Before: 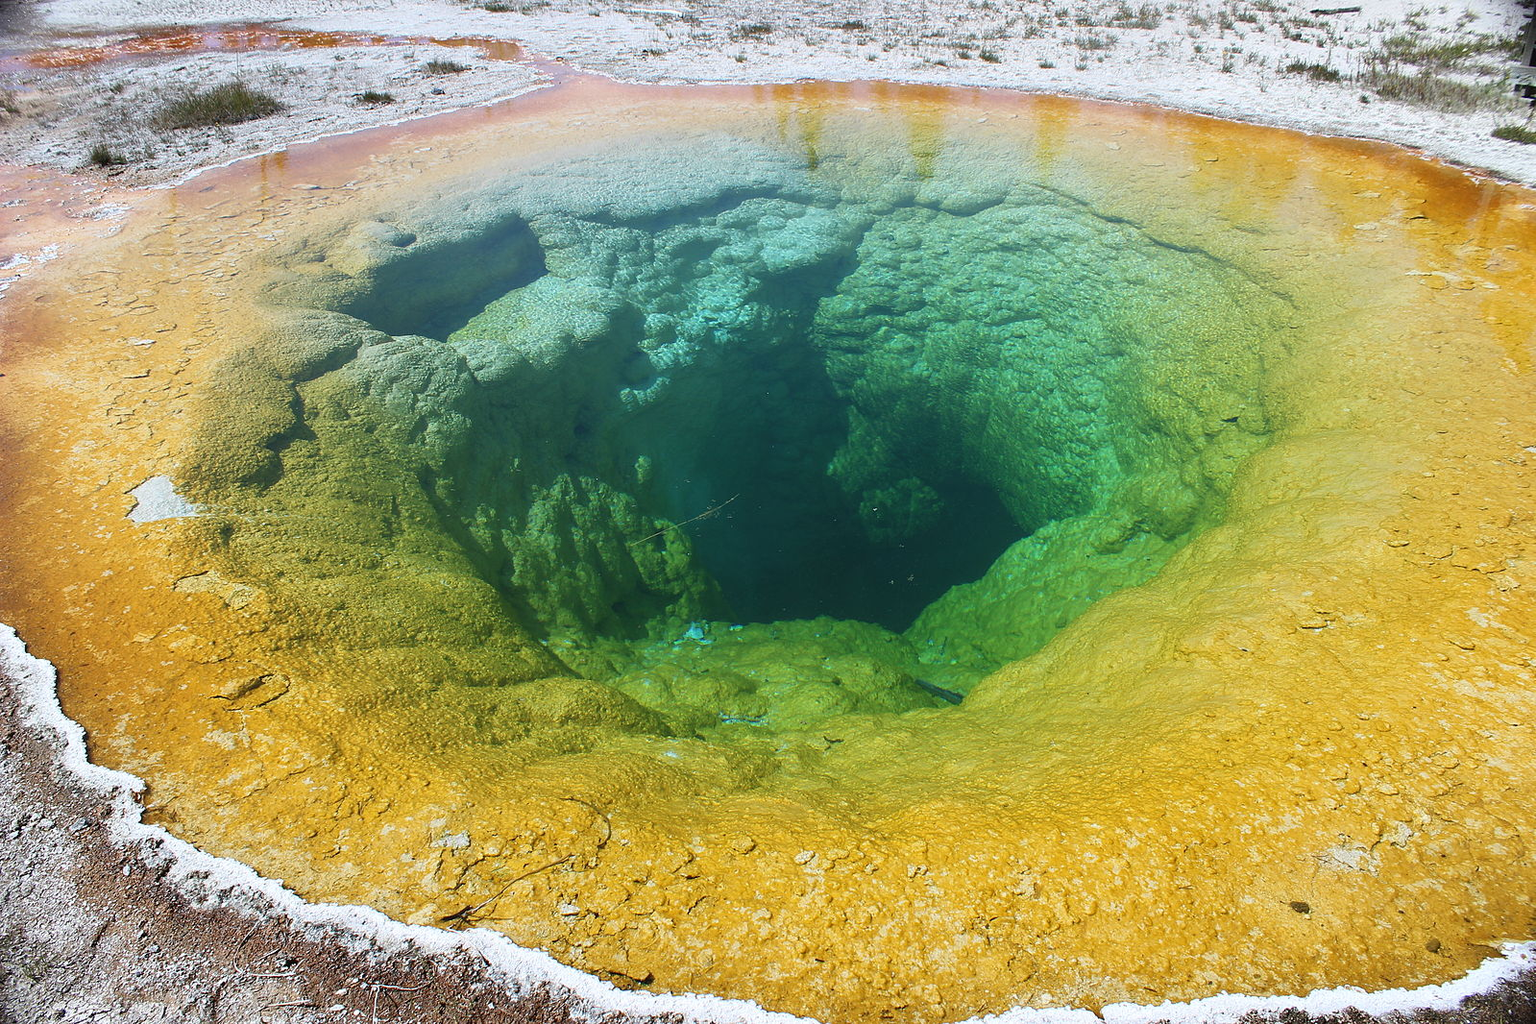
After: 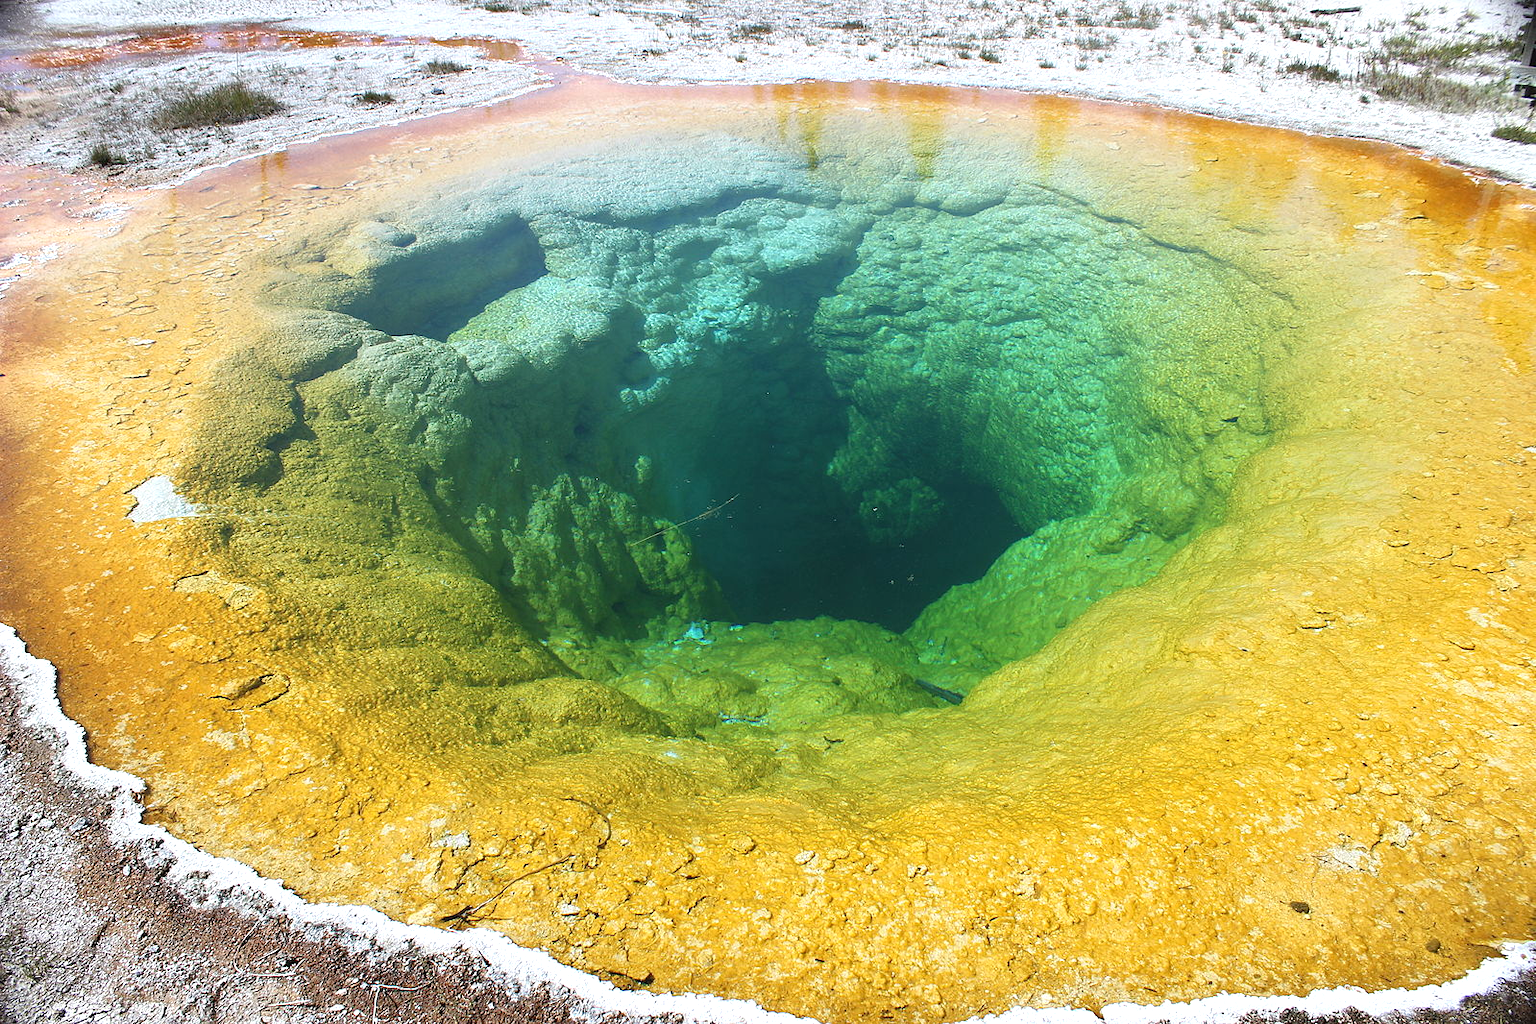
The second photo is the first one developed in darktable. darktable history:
exposure: exposure 0.2 EV, compensate highlight preservation false
levels: levels [0, 0.476, 0.951]
